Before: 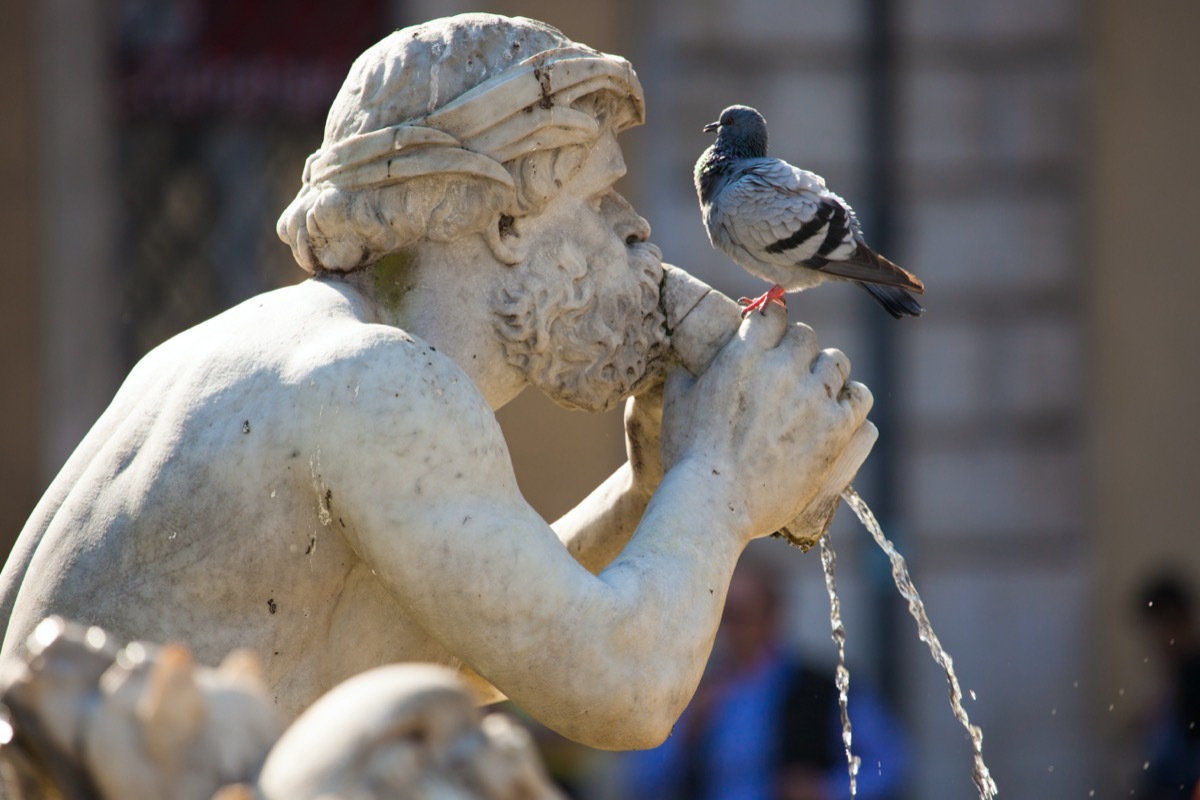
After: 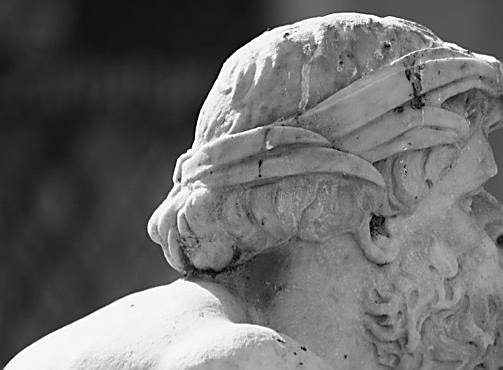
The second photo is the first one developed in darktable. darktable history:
crop and rotate: left 10.817%, top 0.062%, right 47.194%, bottom 53.626%
sharpen: radius 1.4, amount 1.25, threshold 0.7
color calibration: output gray [0.21, 0.42, 0.37, 0], gray › normalize channels true, illuminant same as pipeline (D50), adaptation XYZ, x 0.346, y 0.359, gamut compression 0
